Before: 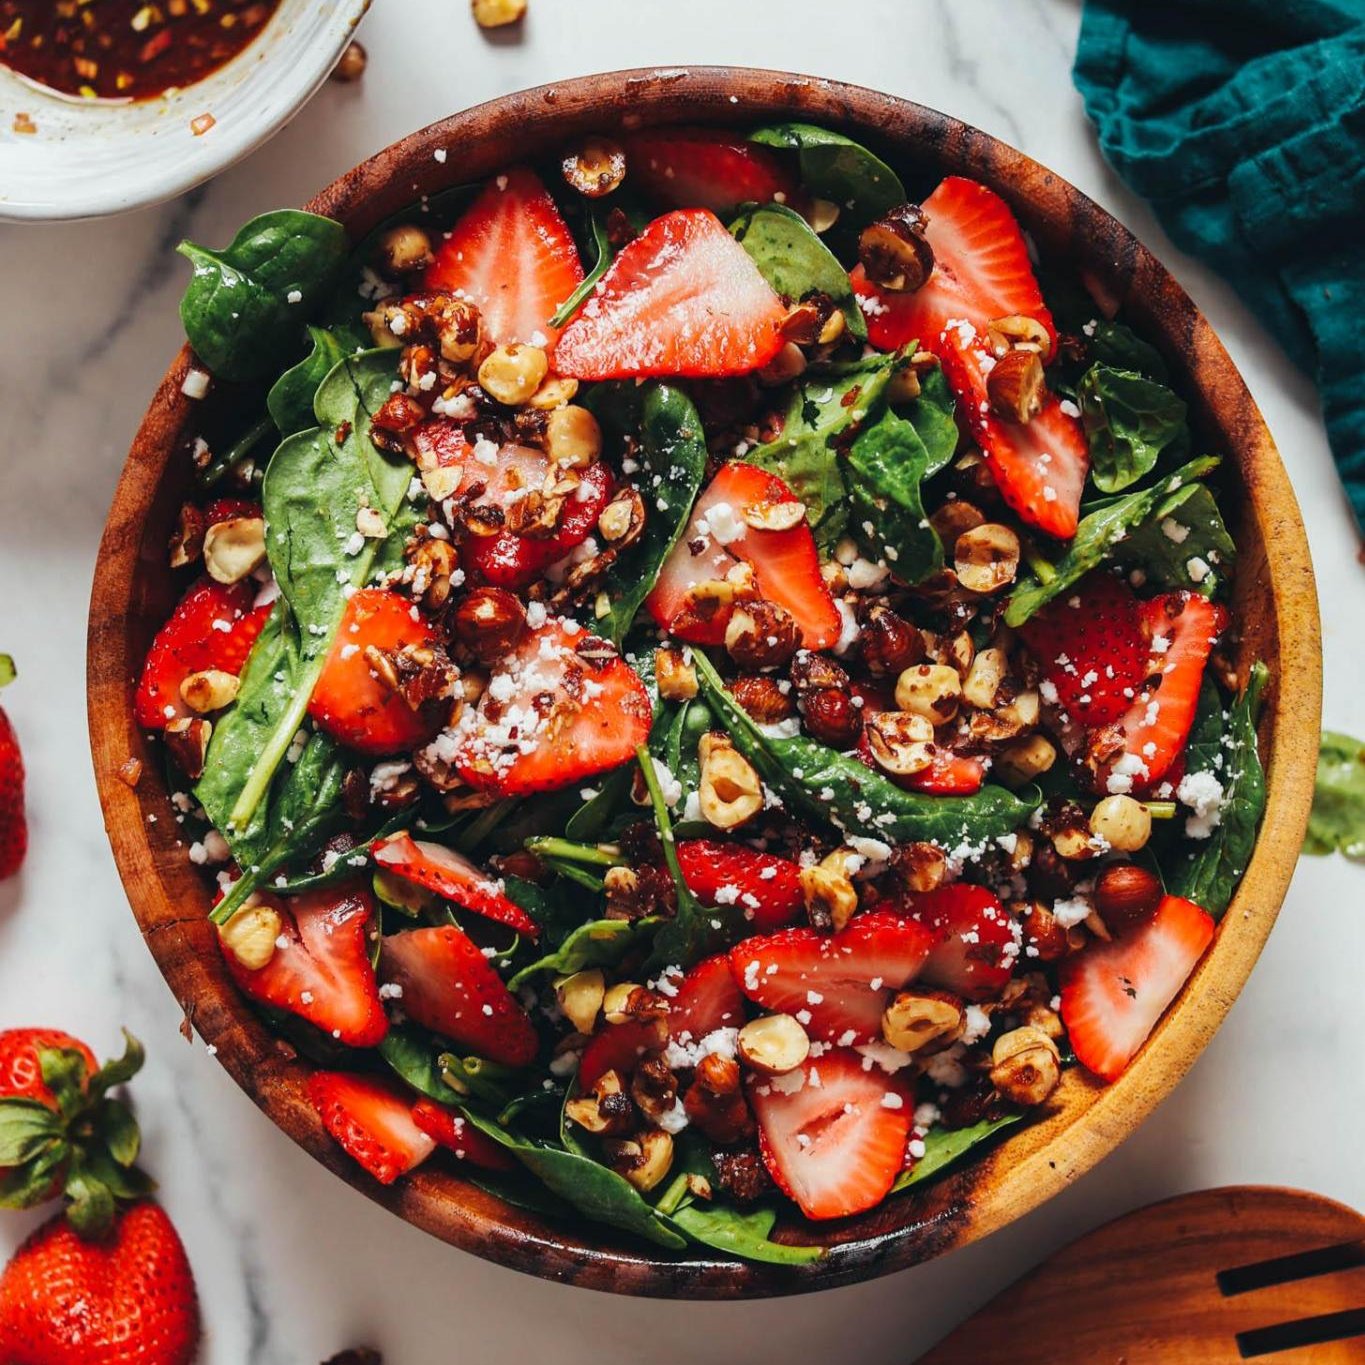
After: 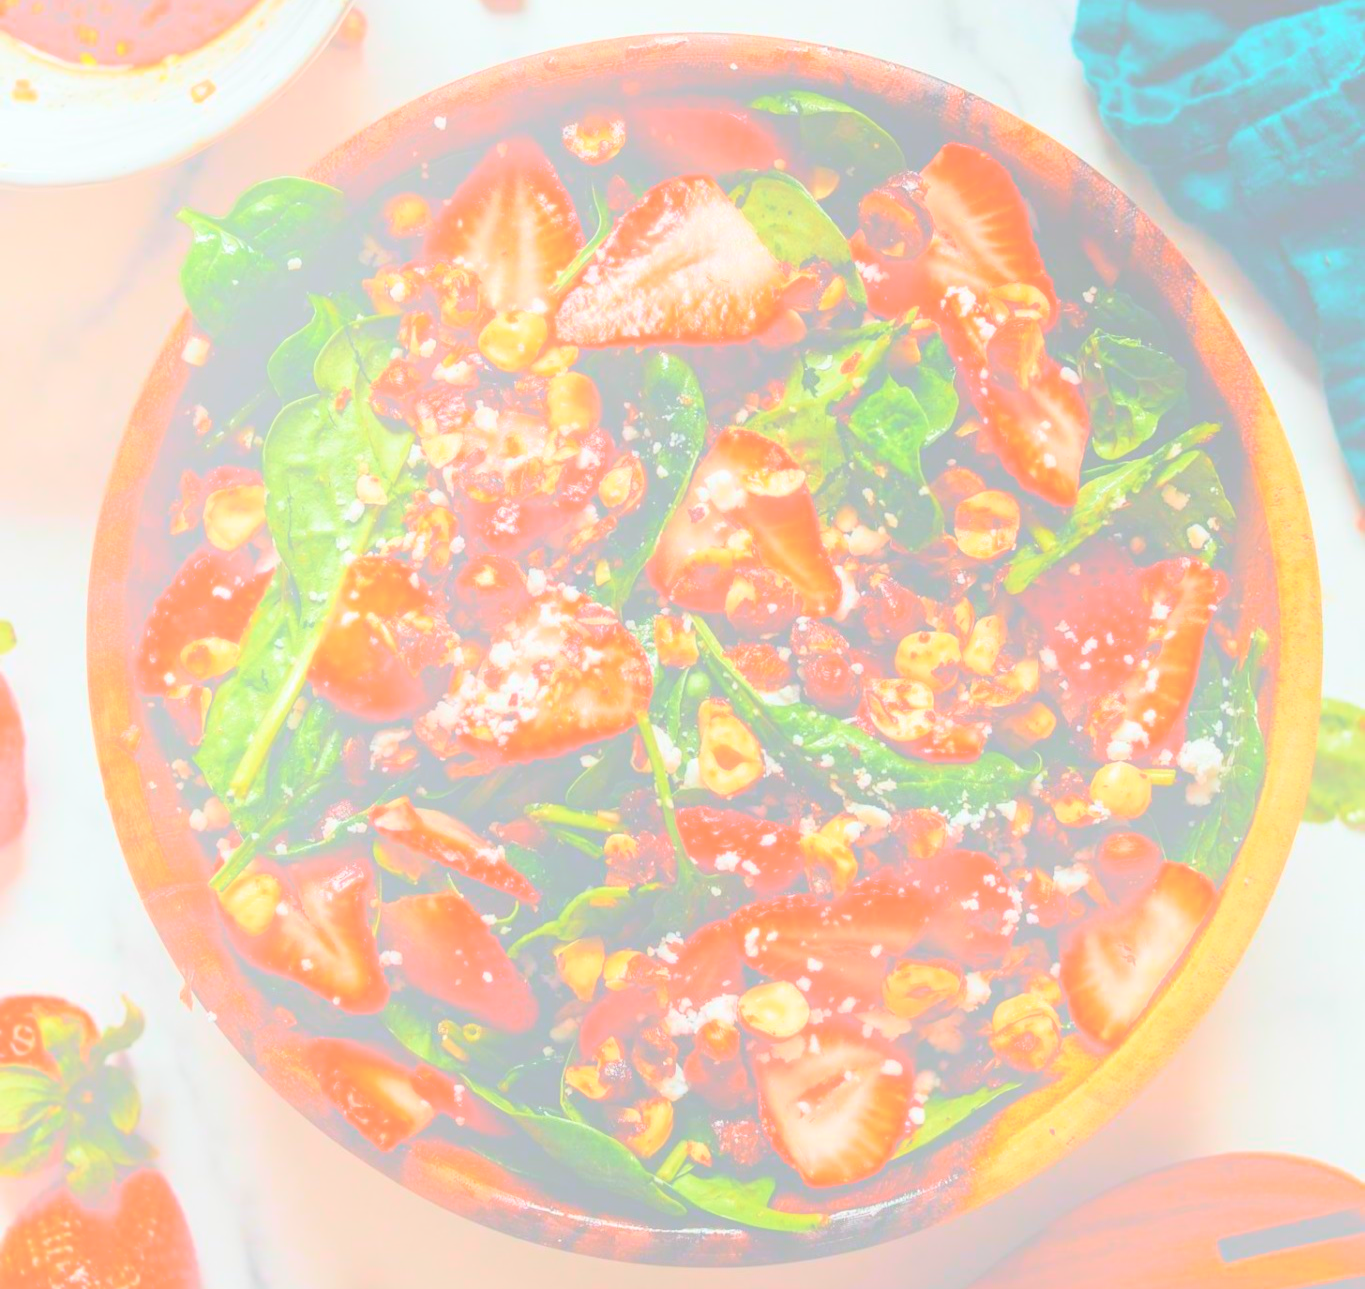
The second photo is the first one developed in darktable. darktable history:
crop and rotate: top 2.479%, bottom 3.018%
bloom: size 85%, threshold 5%, strength 85%
shadows and highlights: soften with gaussian
velvia: on, module defaults
